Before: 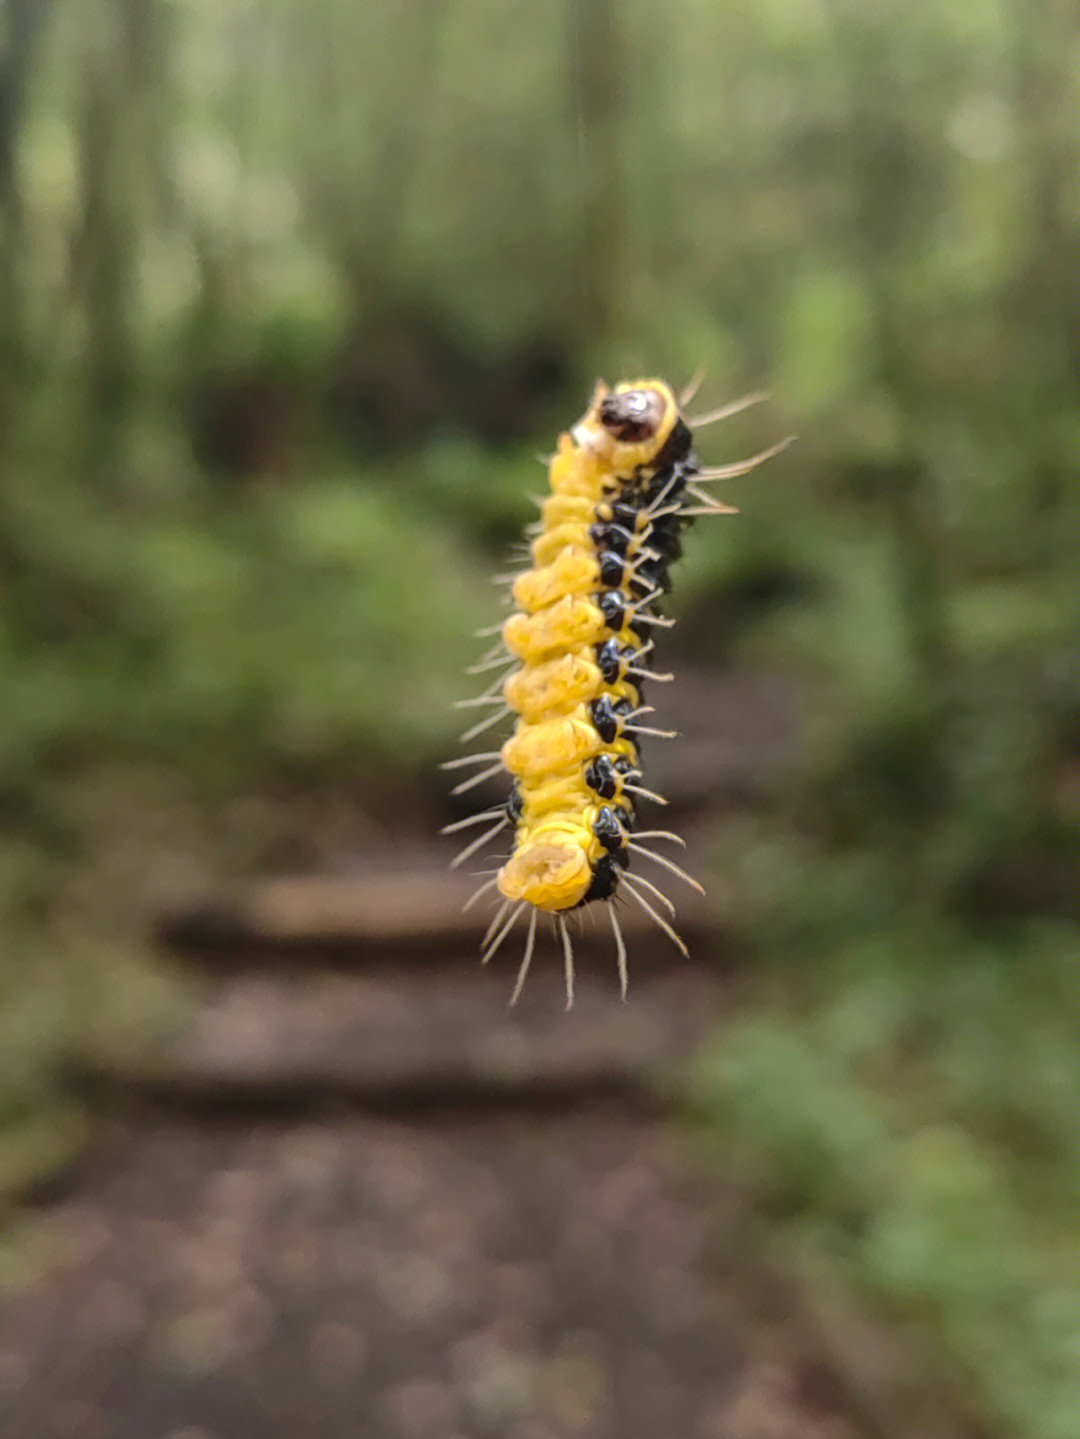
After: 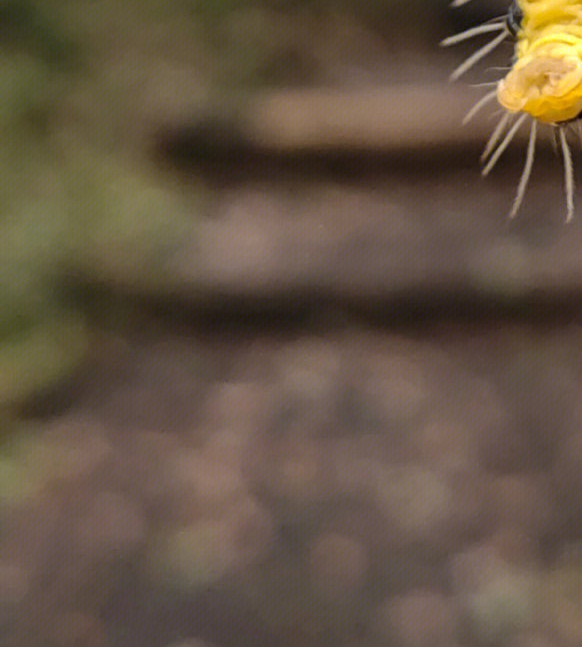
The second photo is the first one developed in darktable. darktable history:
crop and rotate: top 54.79%, right 46.093%, bottom 0.23%
